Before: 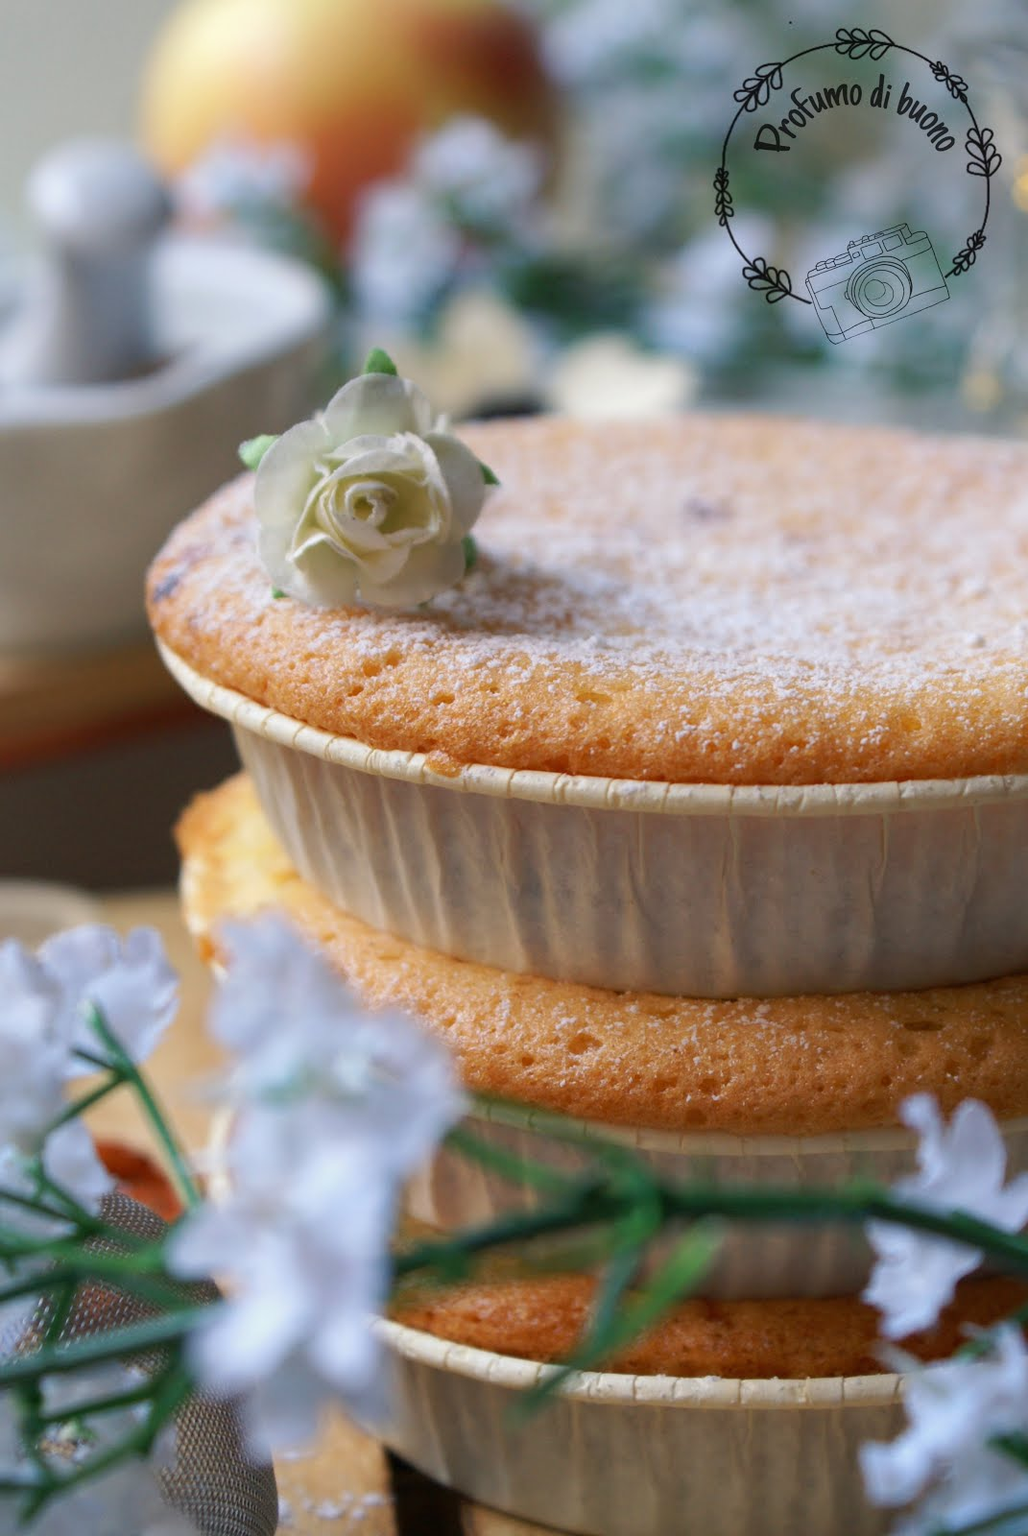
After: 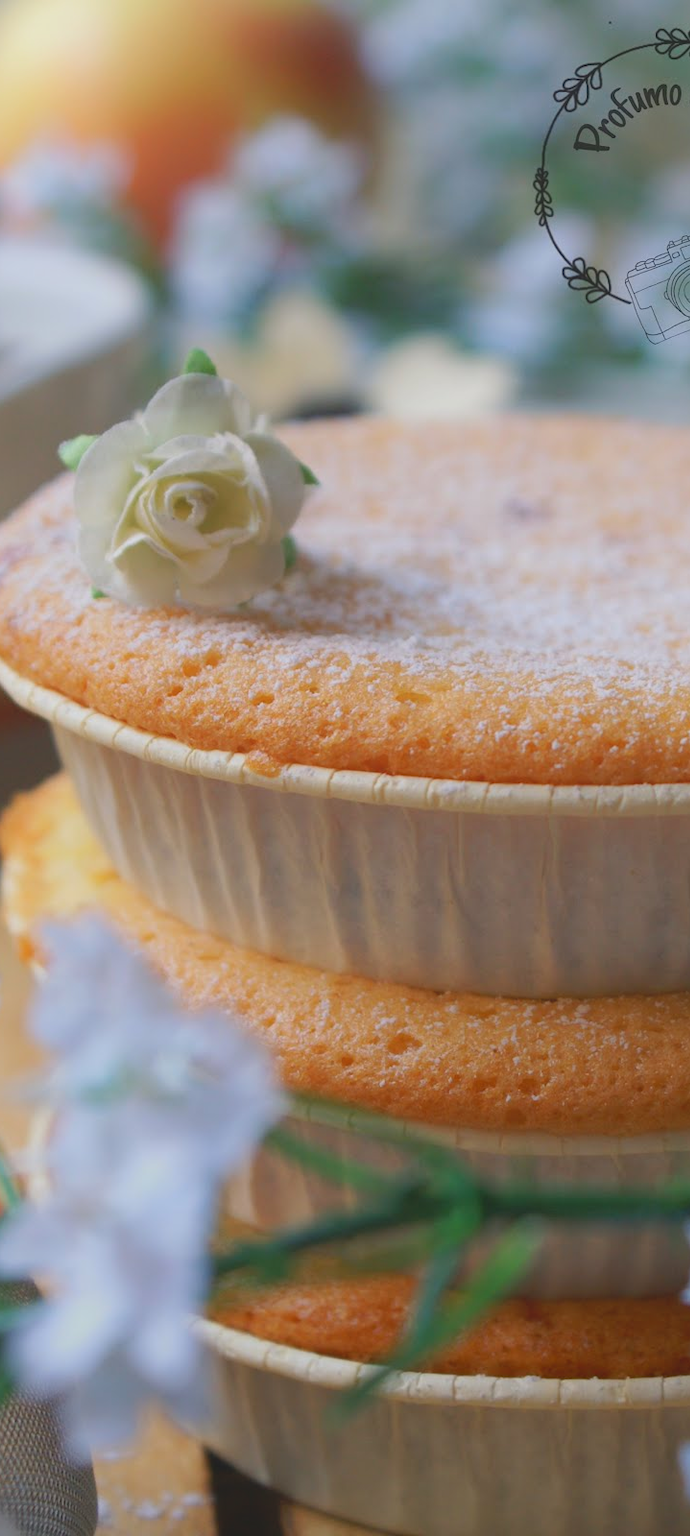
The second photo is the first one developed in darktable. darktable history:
local contrast: detail 69%
crop and rotate: left 17.561%, right 15.259%
